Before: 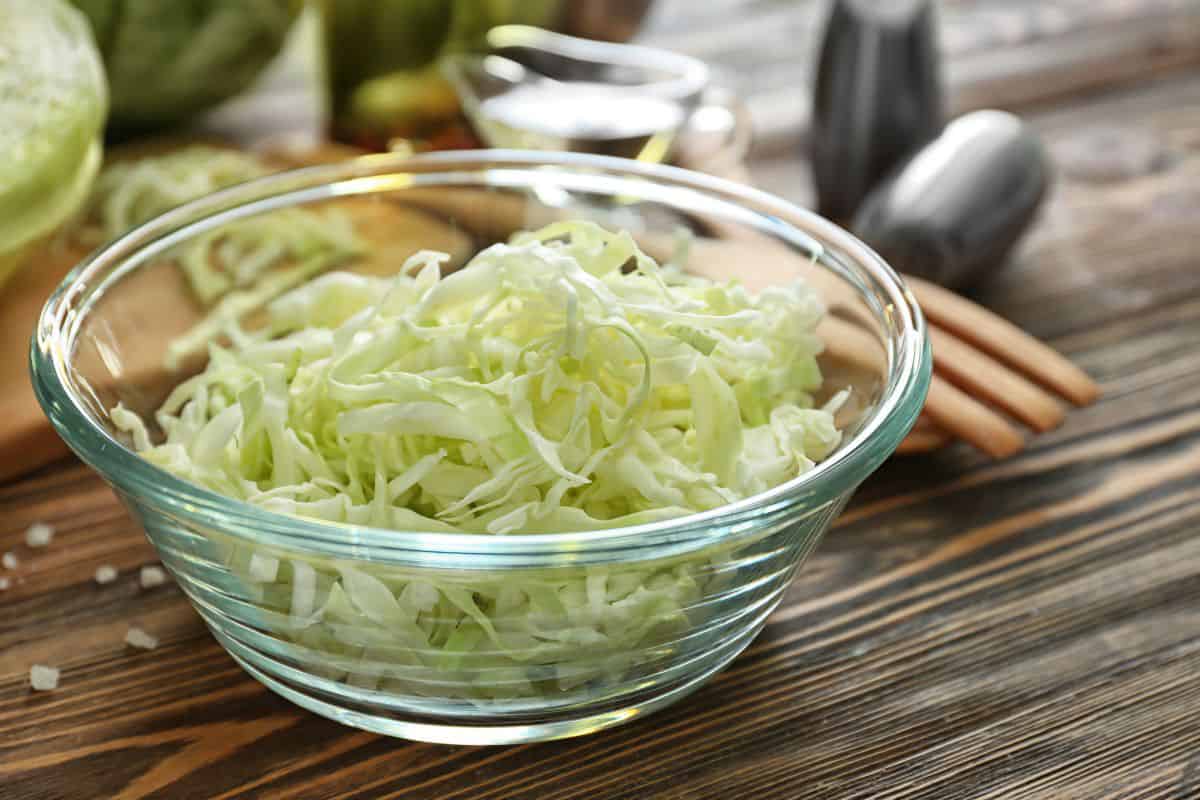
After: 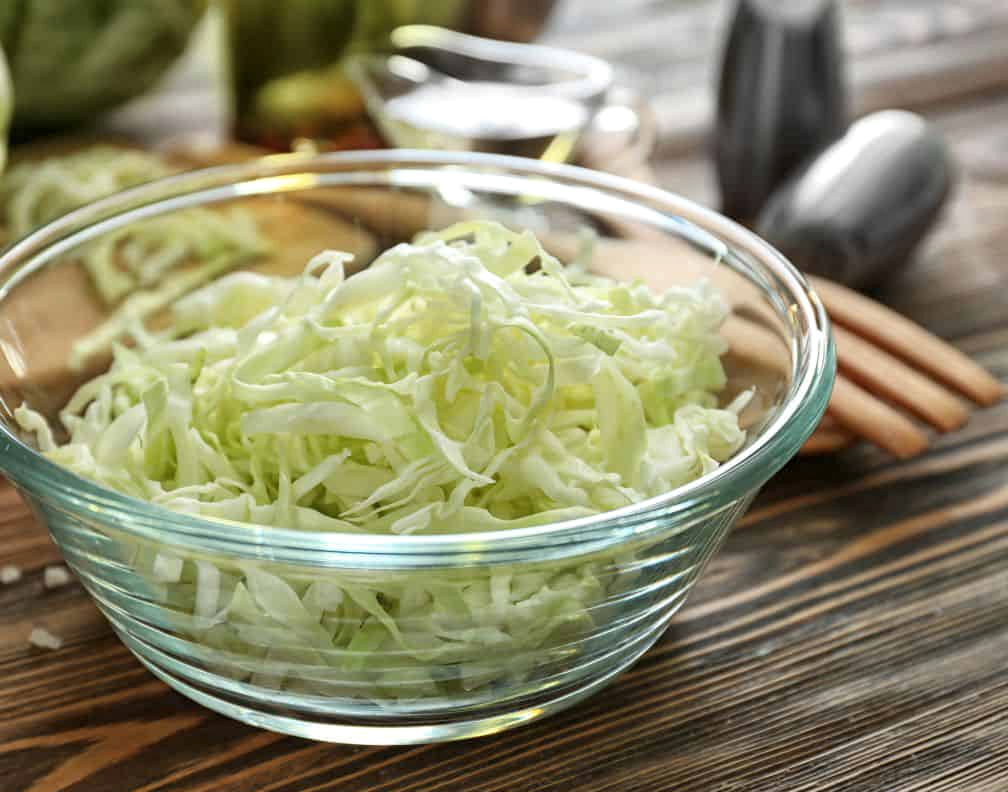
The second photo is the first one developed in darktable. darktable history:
color balance rgb: perceptual saturation grading › global saturation -3%
local contrast: highlights 100%, shadows 100%, detail 120%, midtone range 0.2
white balance: emerald 1
crop: left 8.026%, right 7.374%
